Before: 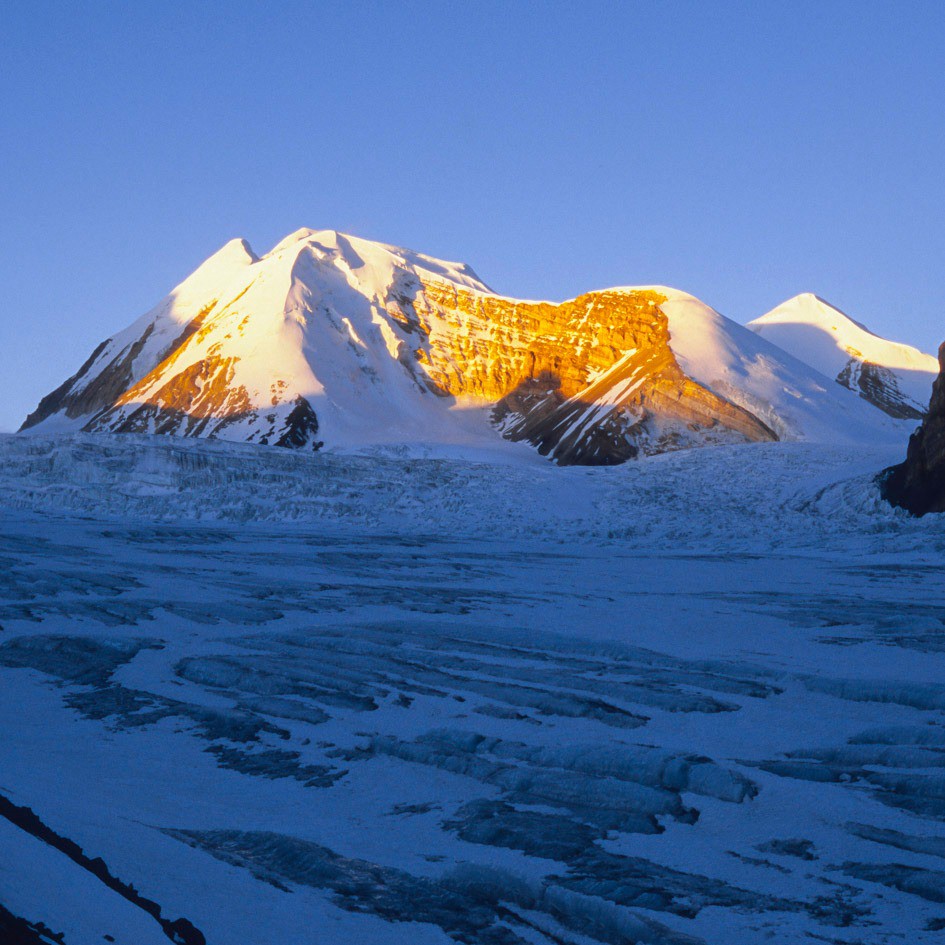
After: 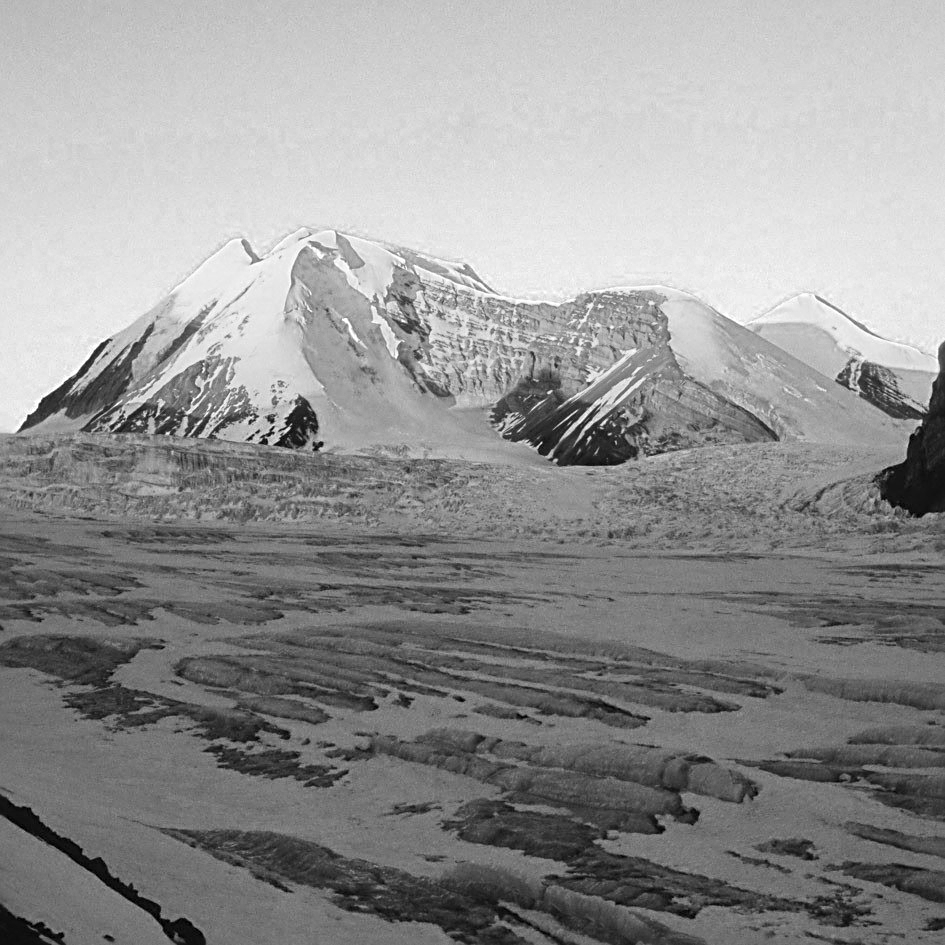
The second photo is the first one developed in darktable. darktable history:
sharpen: radius 2.731
color zones: curves: ch0 [(0, 0.613) (0.01, 0.613) (0.245, 0.448) (0.498, 0.529) (0.642, 0.665) (0.879, 0.777) (0.99, 0.613)]; ch1 [(0, 0) (0.143, 0) (0.286, 0) (0.429, 0) (0.571, 0) (0.714, 0) (0.857, 0)]
